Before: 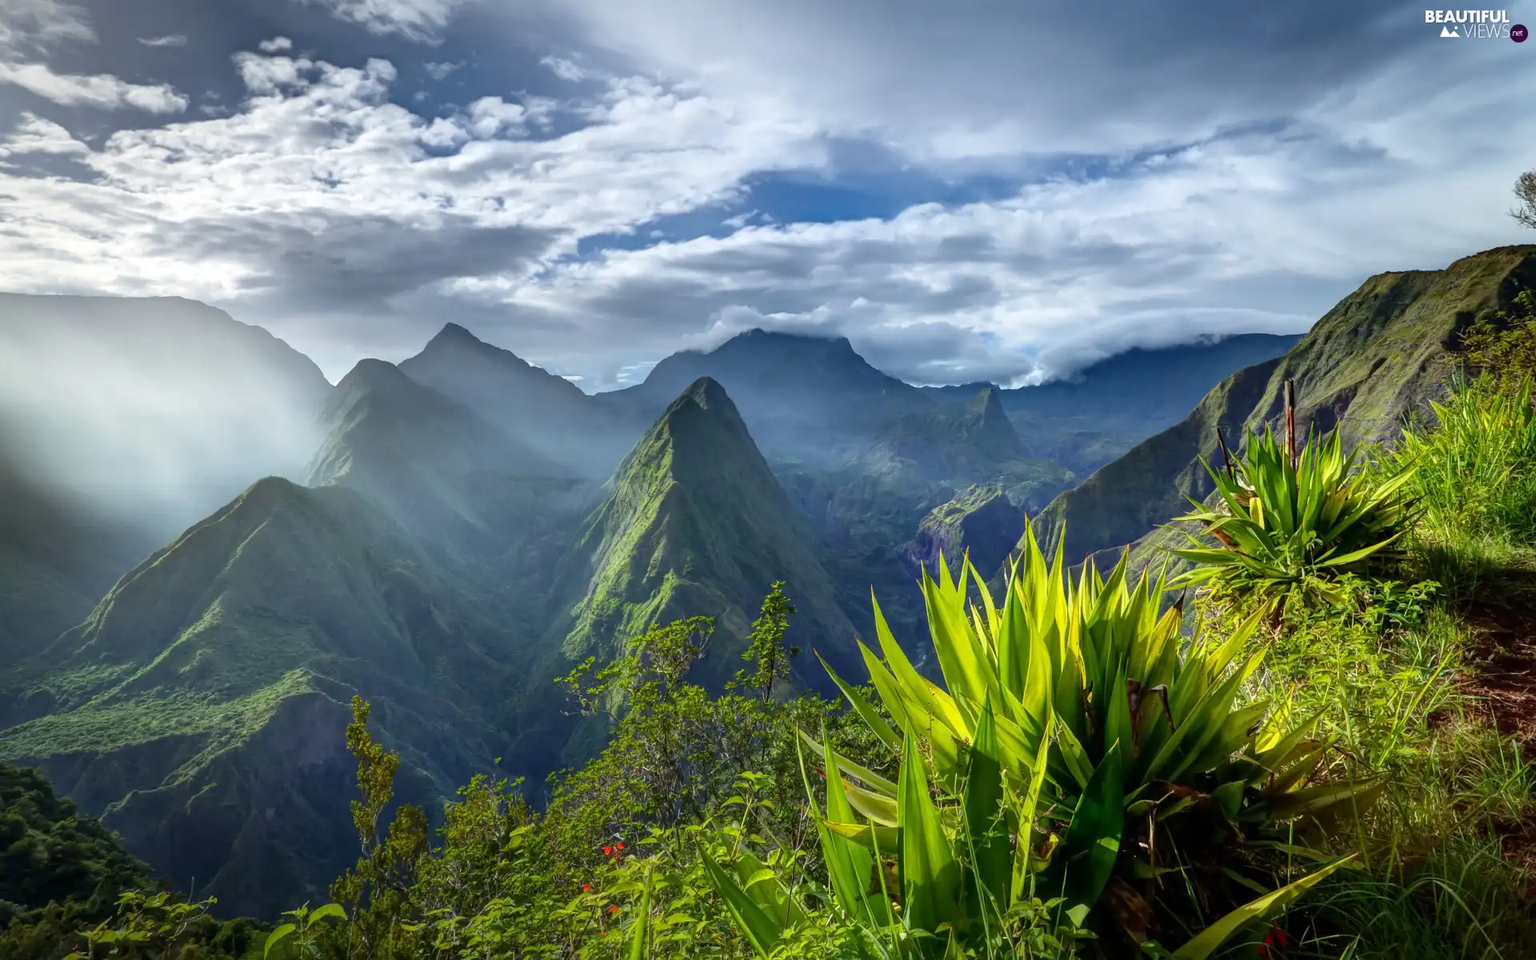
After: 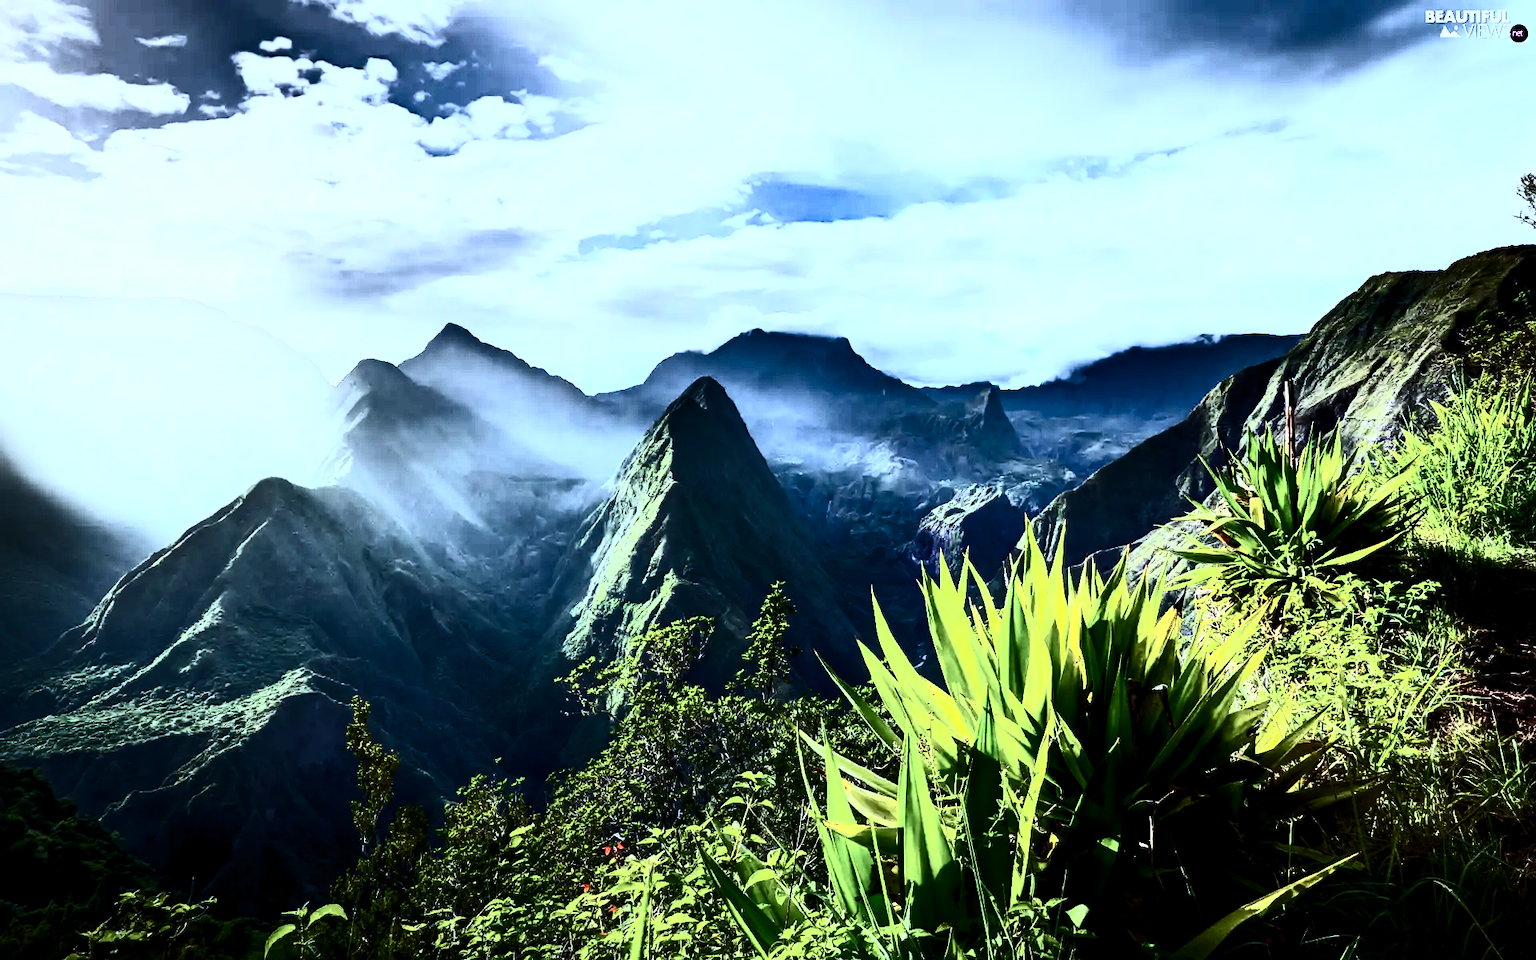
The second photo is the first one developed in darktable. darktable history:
levels: levels [0.026, 0.507, 0.987]
tone equalizer: -8 EV -0.425 EV, -7 EV -0.389 EV, -6 EV -0.372 EV, -5 EV -0.194 EV, -3 EV 0.257 EV, -2 EV 0.323 EV, -1 EV 0.374 EV, +0 EV 0.402 EV, edges refinement/feathering 500, mask exposure compensation -1.57 EV, preserve details no
contrast brightness saturation: contrast 0.948, brightness 0.204
color calibration: x 0.382, y 0.391, temperature 4088.93 K
